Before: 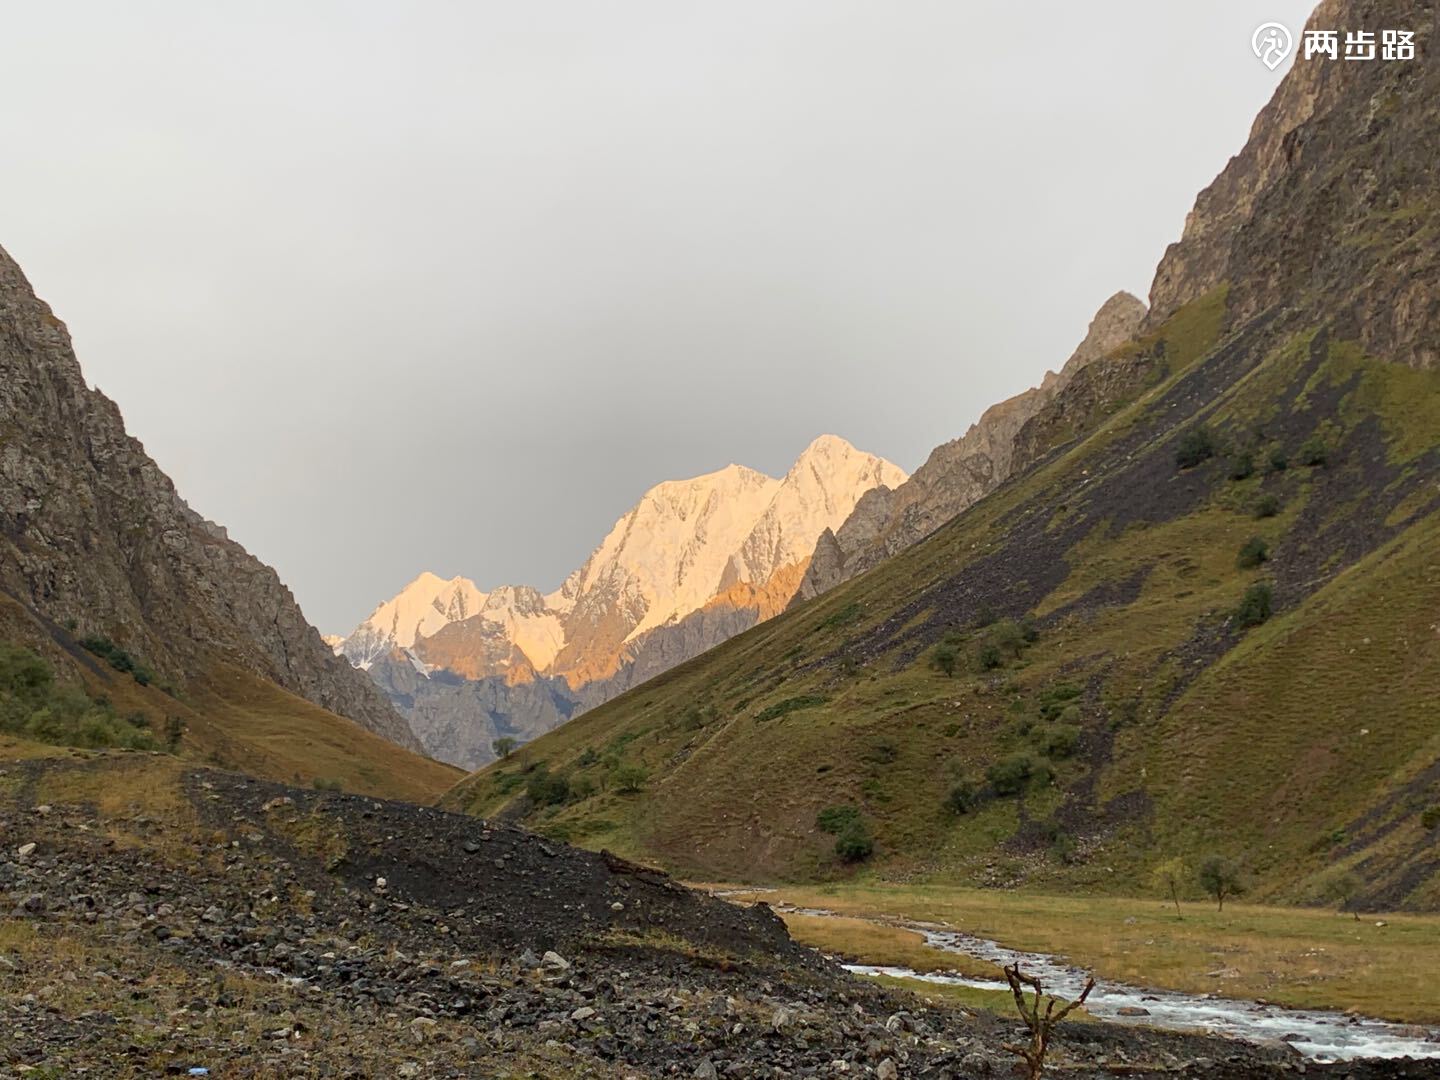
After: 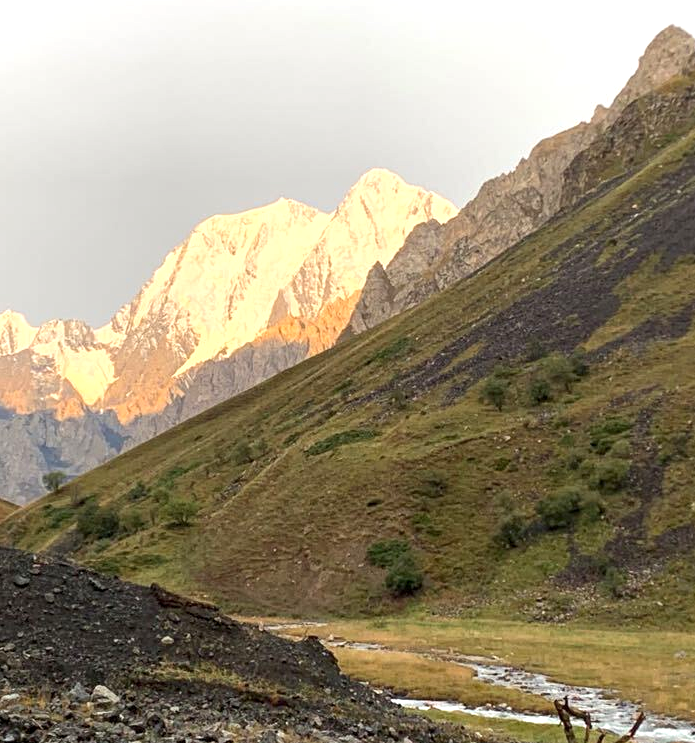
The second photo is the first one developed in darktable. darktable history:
exposure: exposure 0.61 EV, compensate highlight preservation false
local contrast: highlights 103%, shadows 101%, detail 119%, midtone range 0.2
crop: left 31.316%, top 24.654%, right 20.398%, bottom 6.534%
